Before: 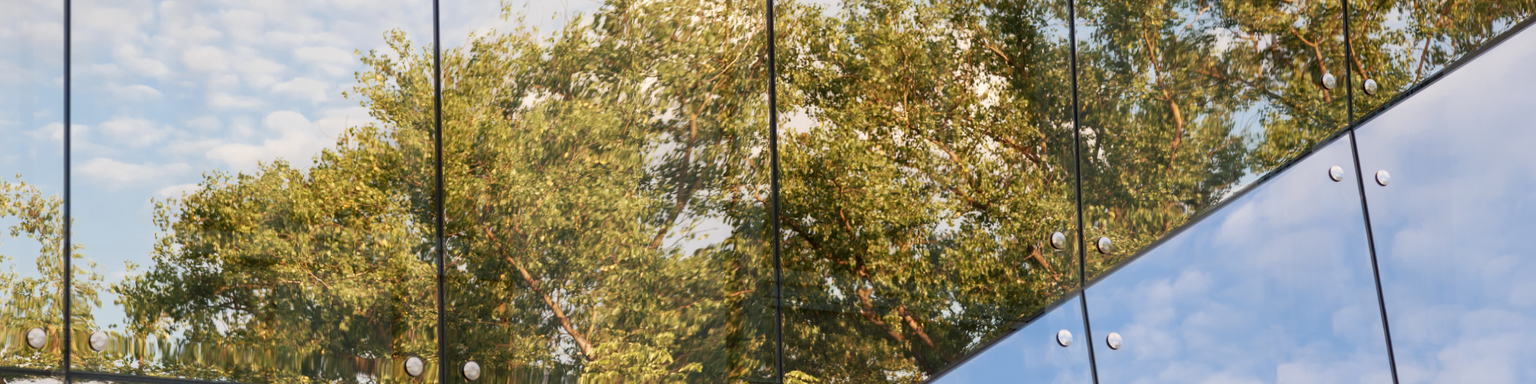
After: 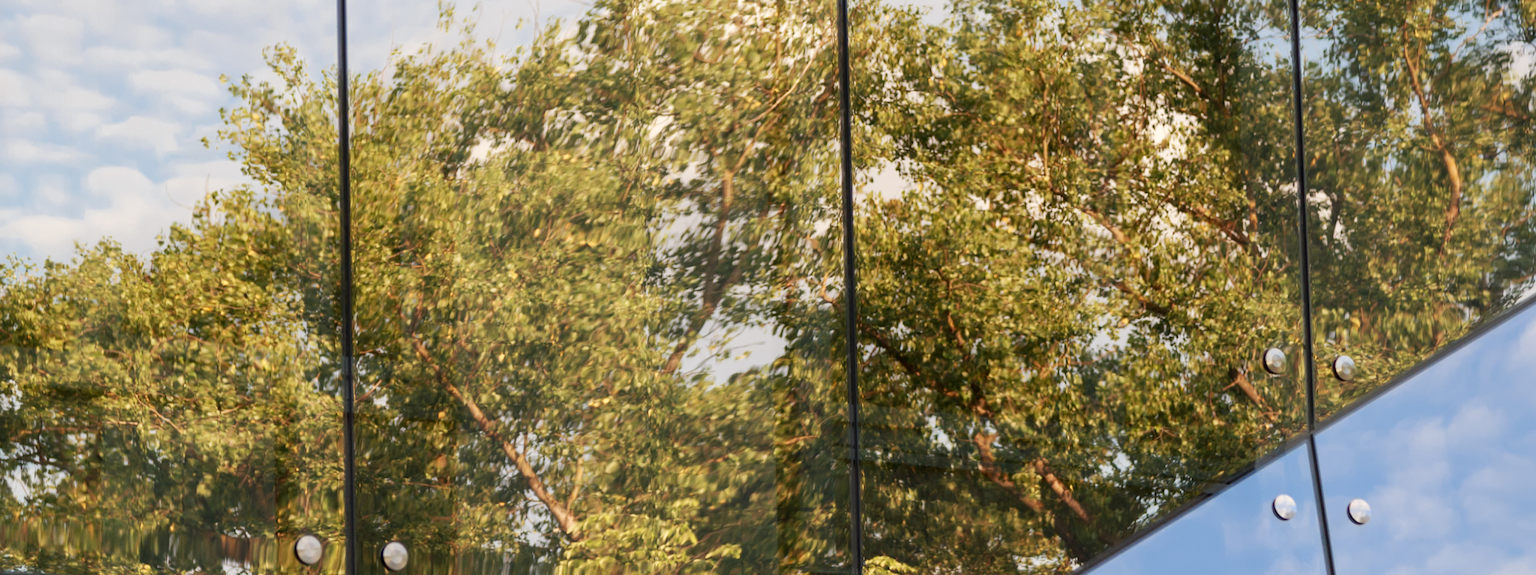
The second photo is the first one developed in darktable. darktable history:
crop and rotate: left 13.579%, right 19.742%
tone equalizer: edges refinement/feathering 500, mask exposure compensation -1.57 EV, preserve details no
